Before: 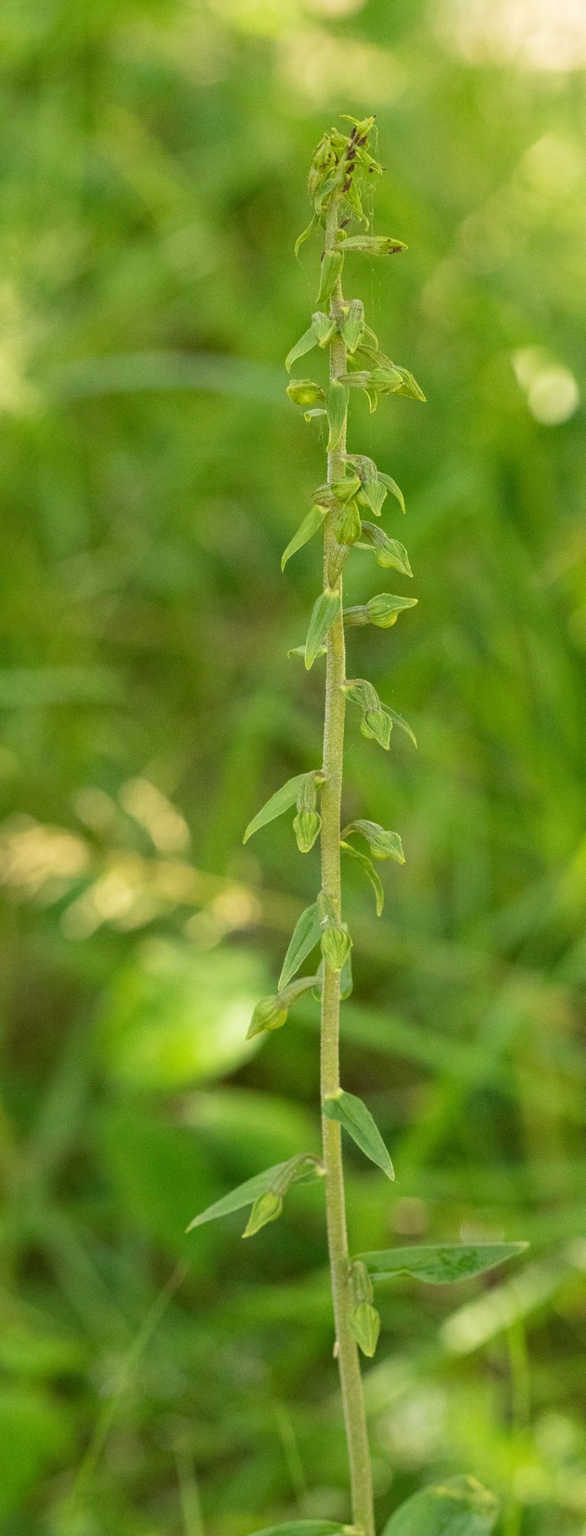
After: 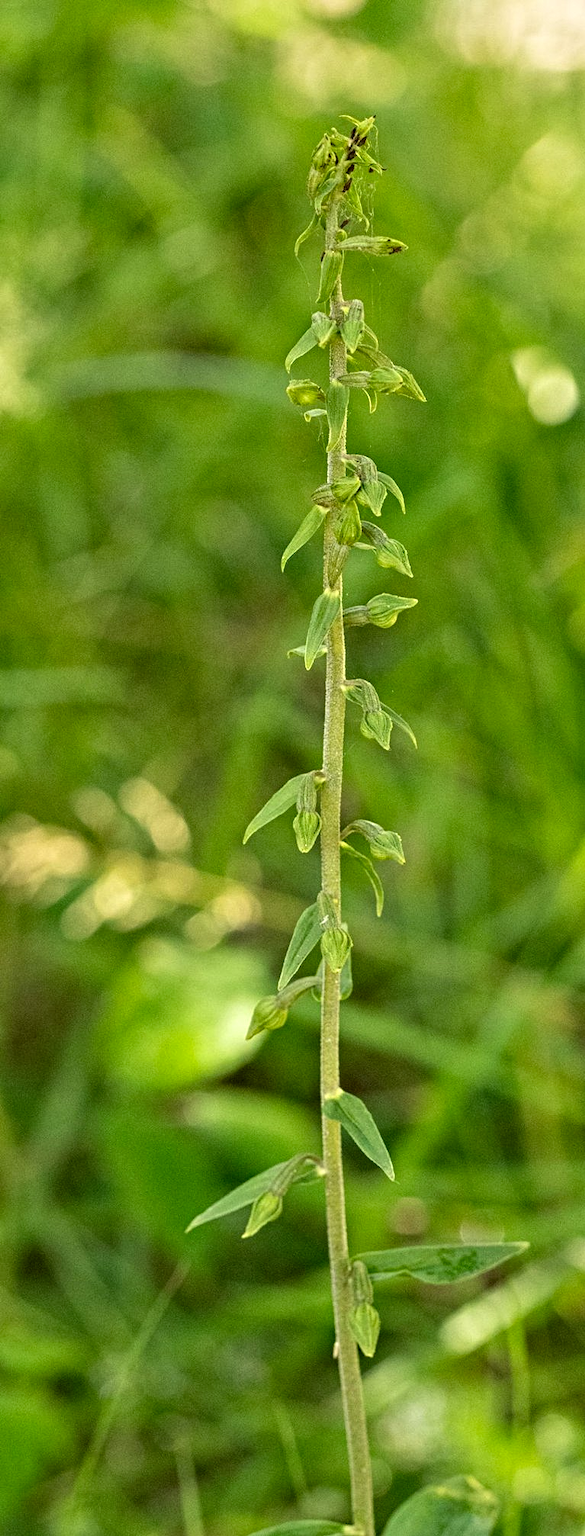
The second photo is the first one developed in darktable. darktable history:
vibrance: on, module defaults
shadows and highlights: radius 331.84, shadows 53.55, highlights -100, compress 94.63%, highlights color adjustment 73.23%, soften with gaussian
contrast equalizer: octaves 7, y [[0.5, 0.542, 0.583, 0.625, 0.667, 0.708], [0.5 ×6], [0.5 ×6], [0 ×6], [0 ×6]]
